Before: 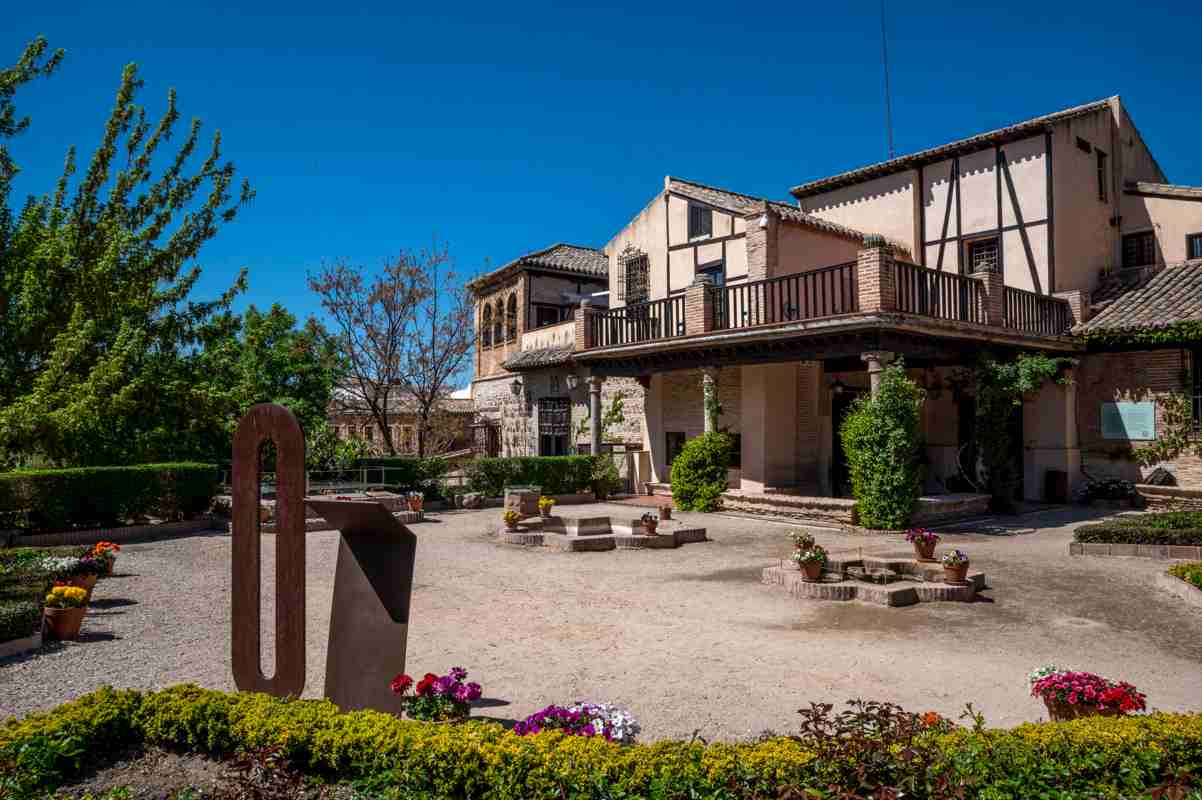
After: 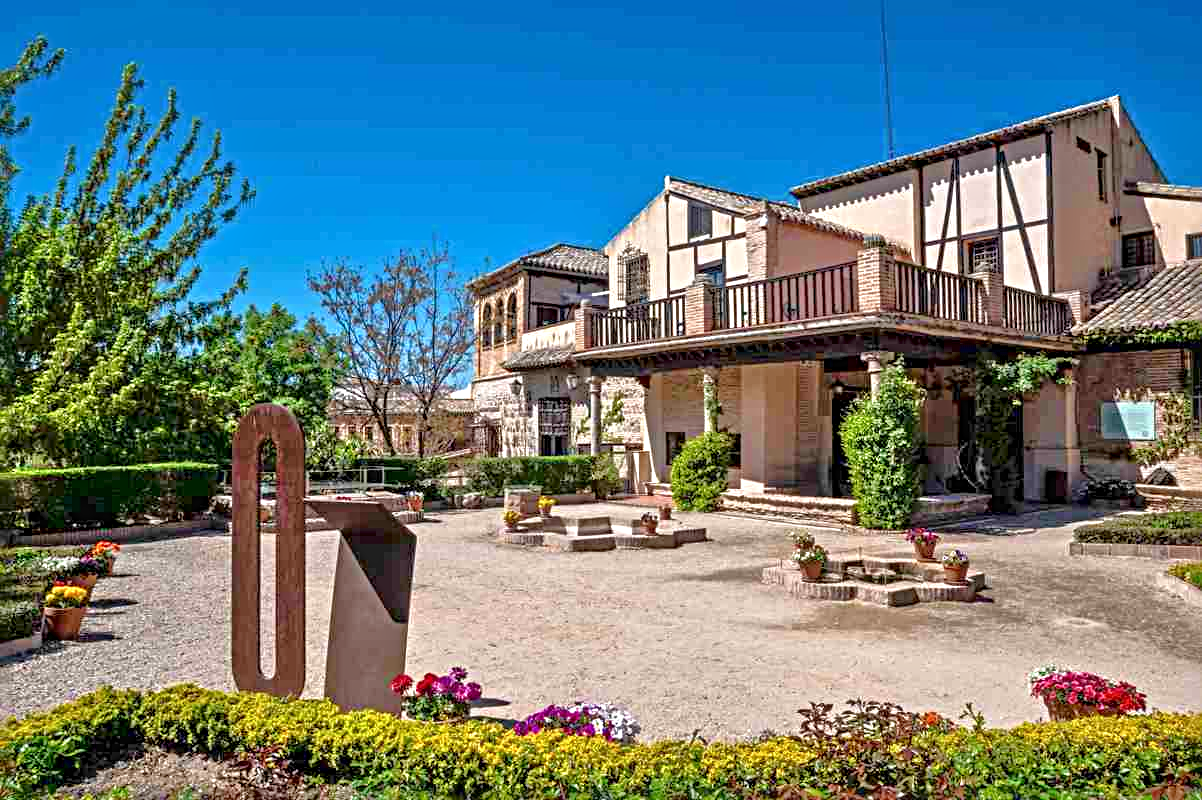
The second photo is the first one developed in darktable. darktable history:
sharpen: radius 4.883
exposure: compensate highlight preservation false
tone equalizer: -8 EV 2 EV, -7 EV 2 EV, -6 EV 2 EV, -5 EV 2 EV, -4 EV 2 EV, -3 EV 1.5 EV, -2 EV 1 EV, -1 EV 0.5 EV
